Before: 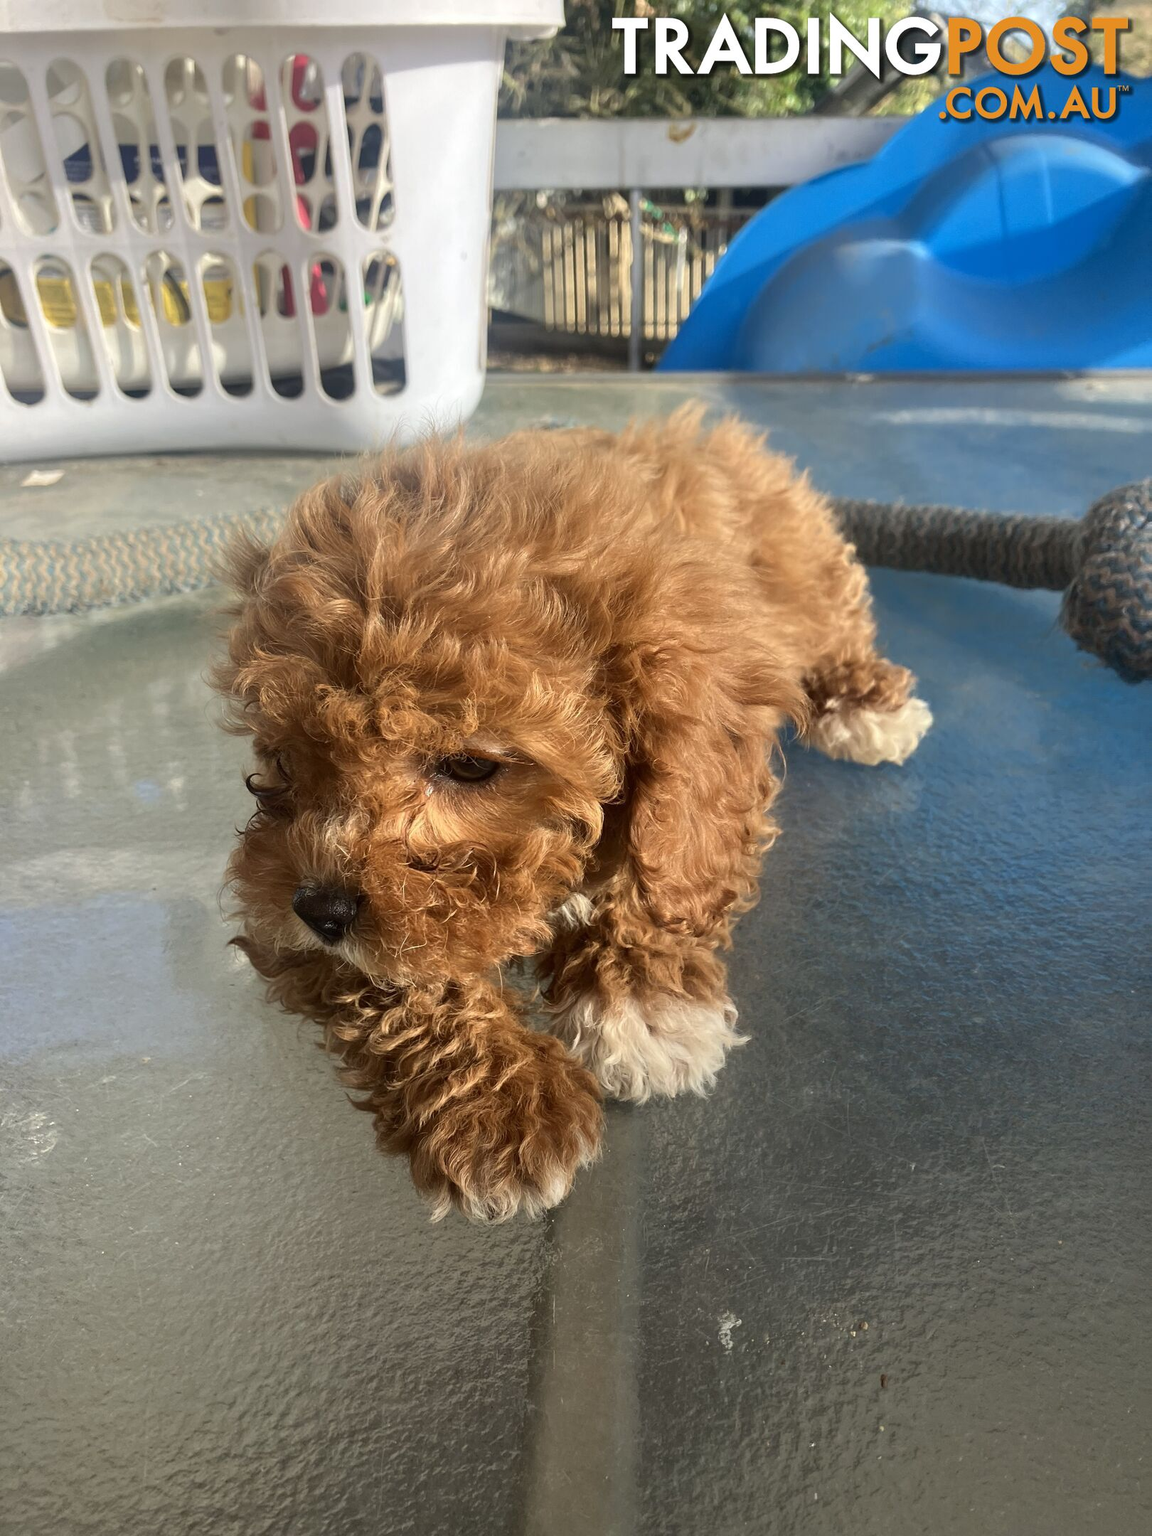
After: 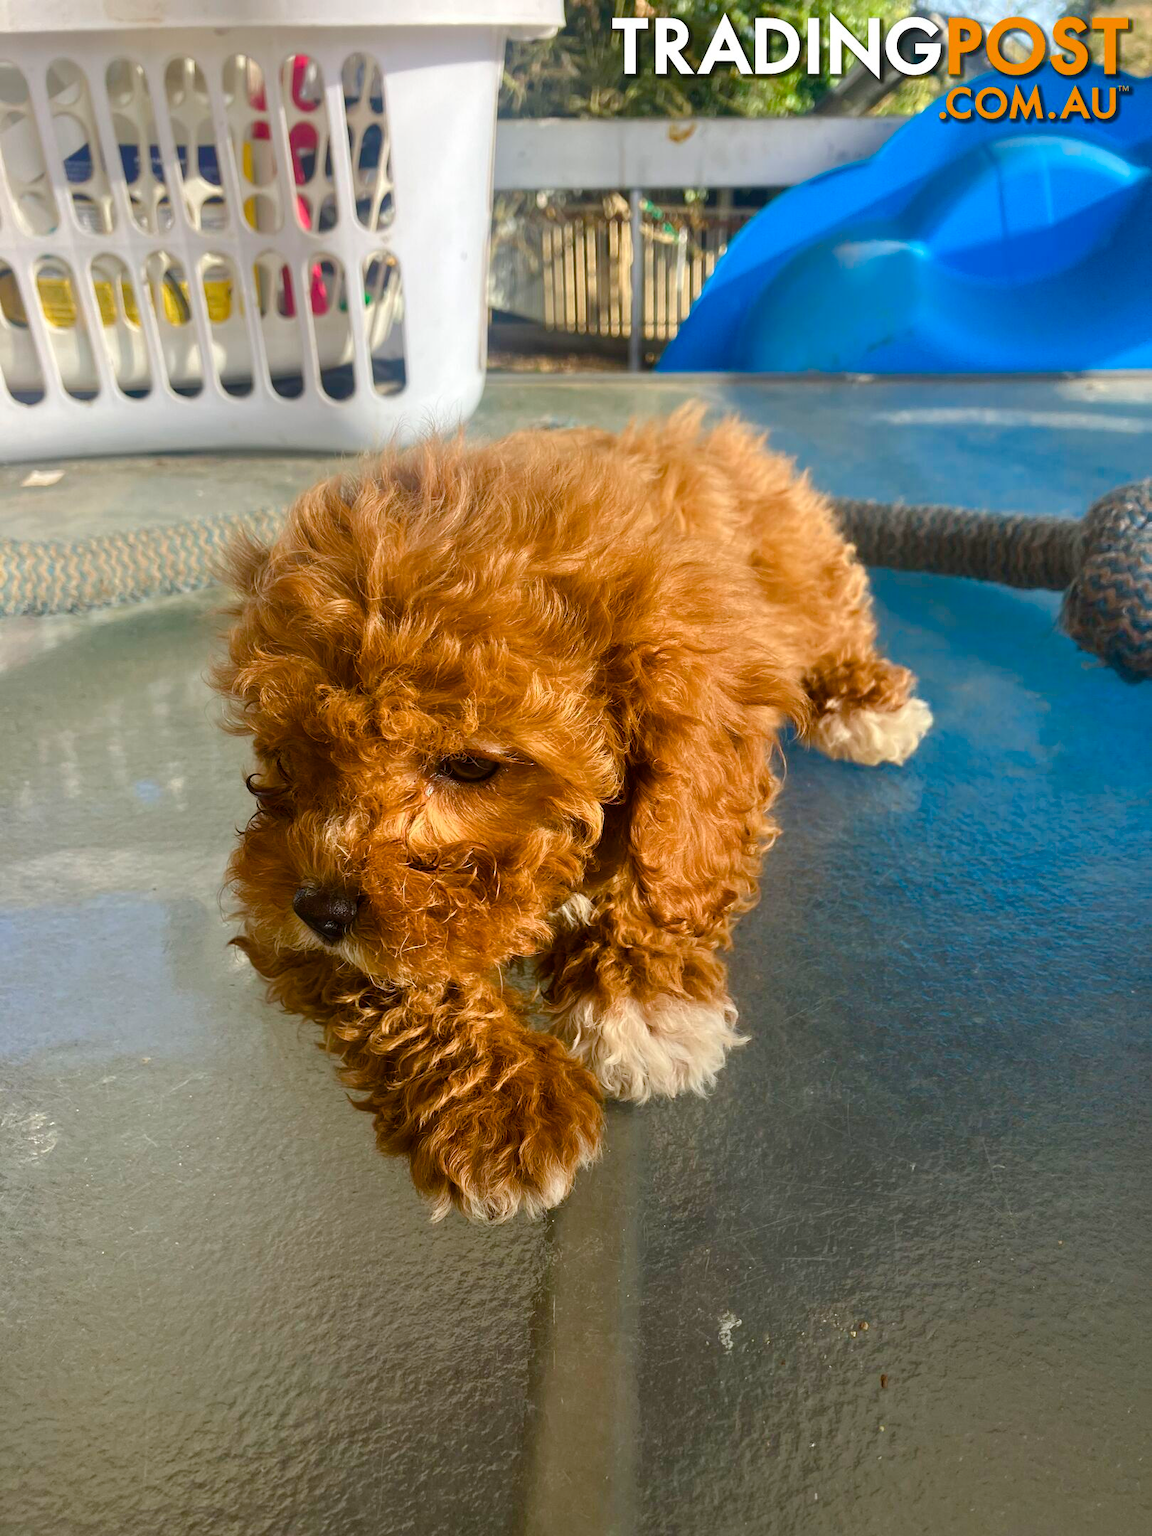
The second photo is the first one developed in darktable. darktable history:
color balance rgb: linear chroma grading › global chroma 13.72%, perceptual saturation grading › global saturation 20%, perceptual saturation grading › highlights -25.104%, perceptual saturation grading › shadows 50.252%
